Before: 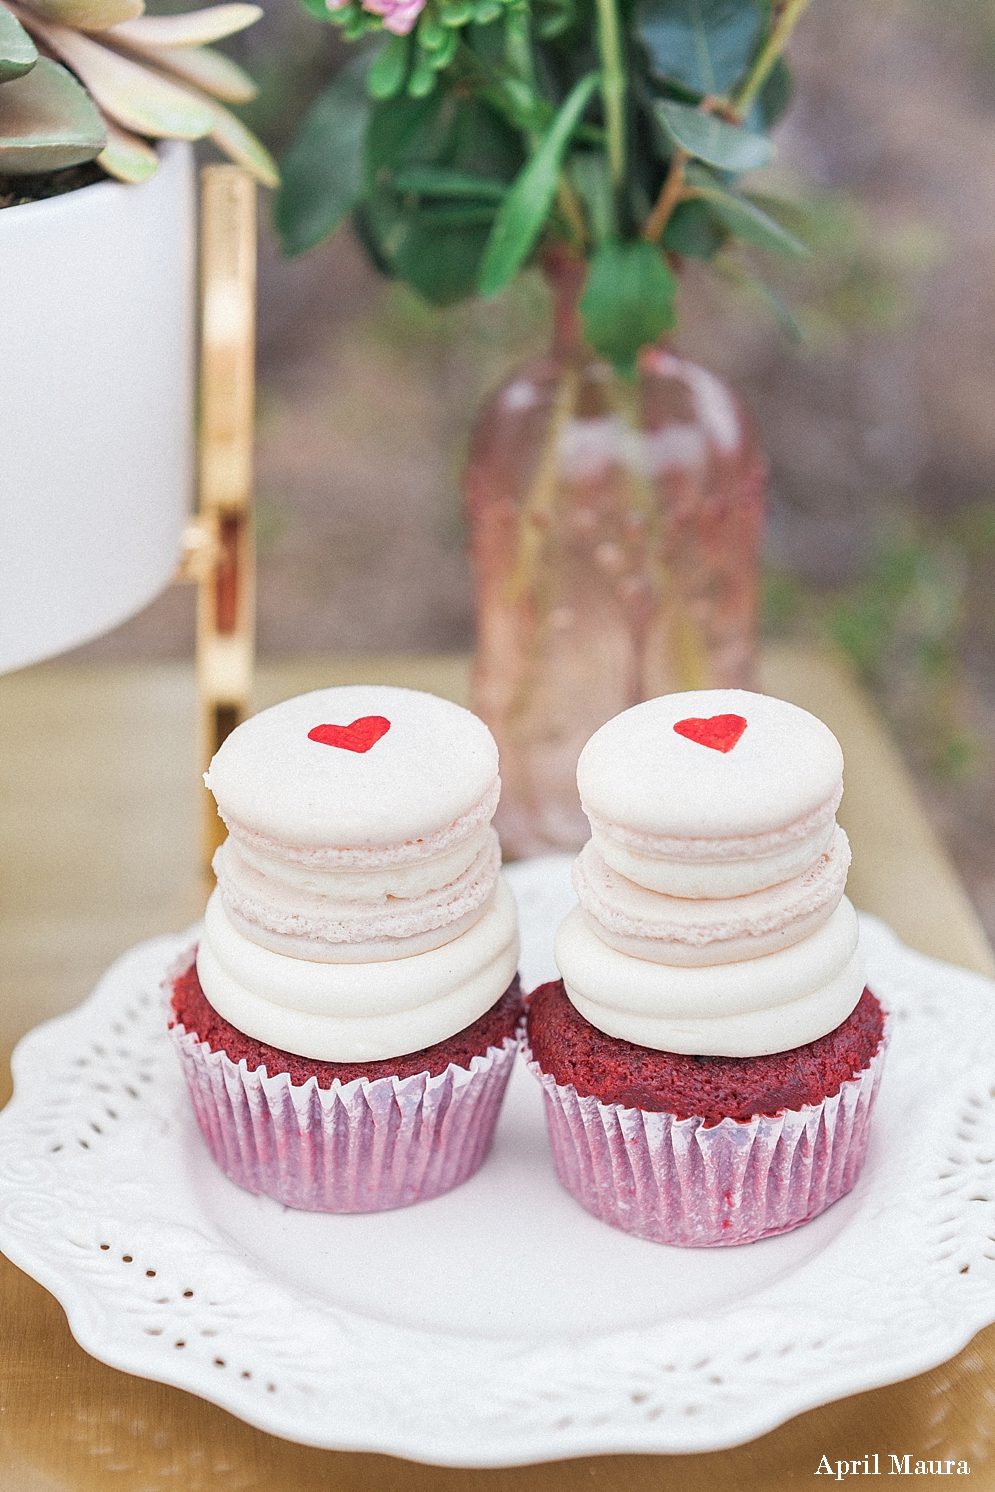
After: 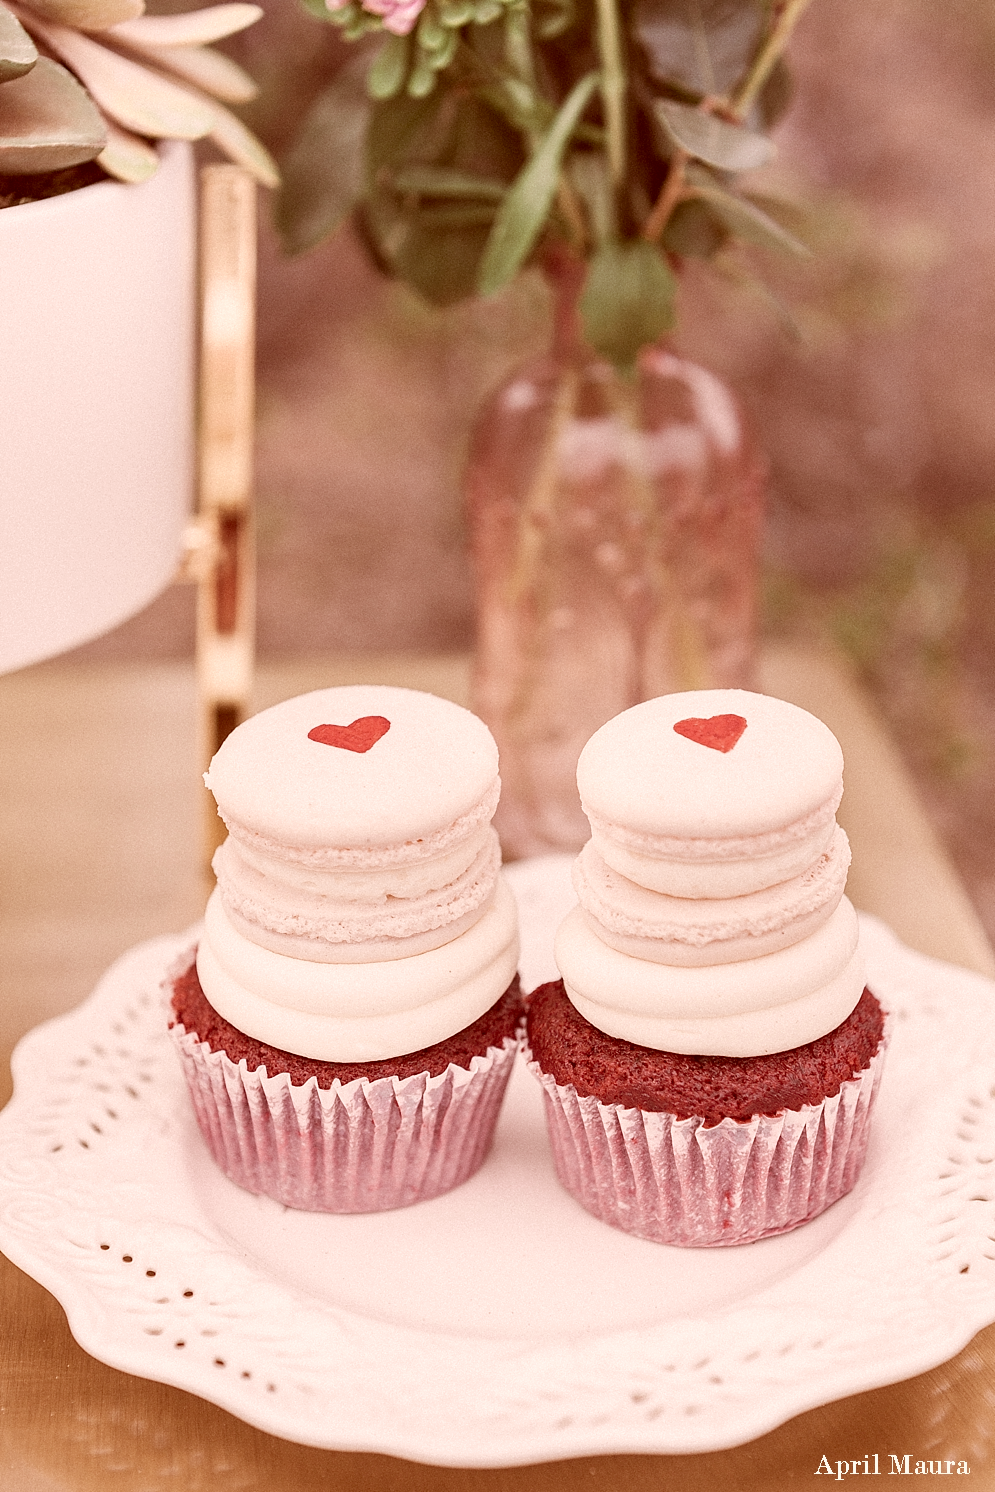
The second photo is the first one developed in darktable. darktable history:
color correction: highlights a* 9.12, highlights b* 9.06, shadows a* 39.39, shadows b* 39.74, saturation 0.79
contrast brightness saturation: contrast 0.101, saturation -0.29
